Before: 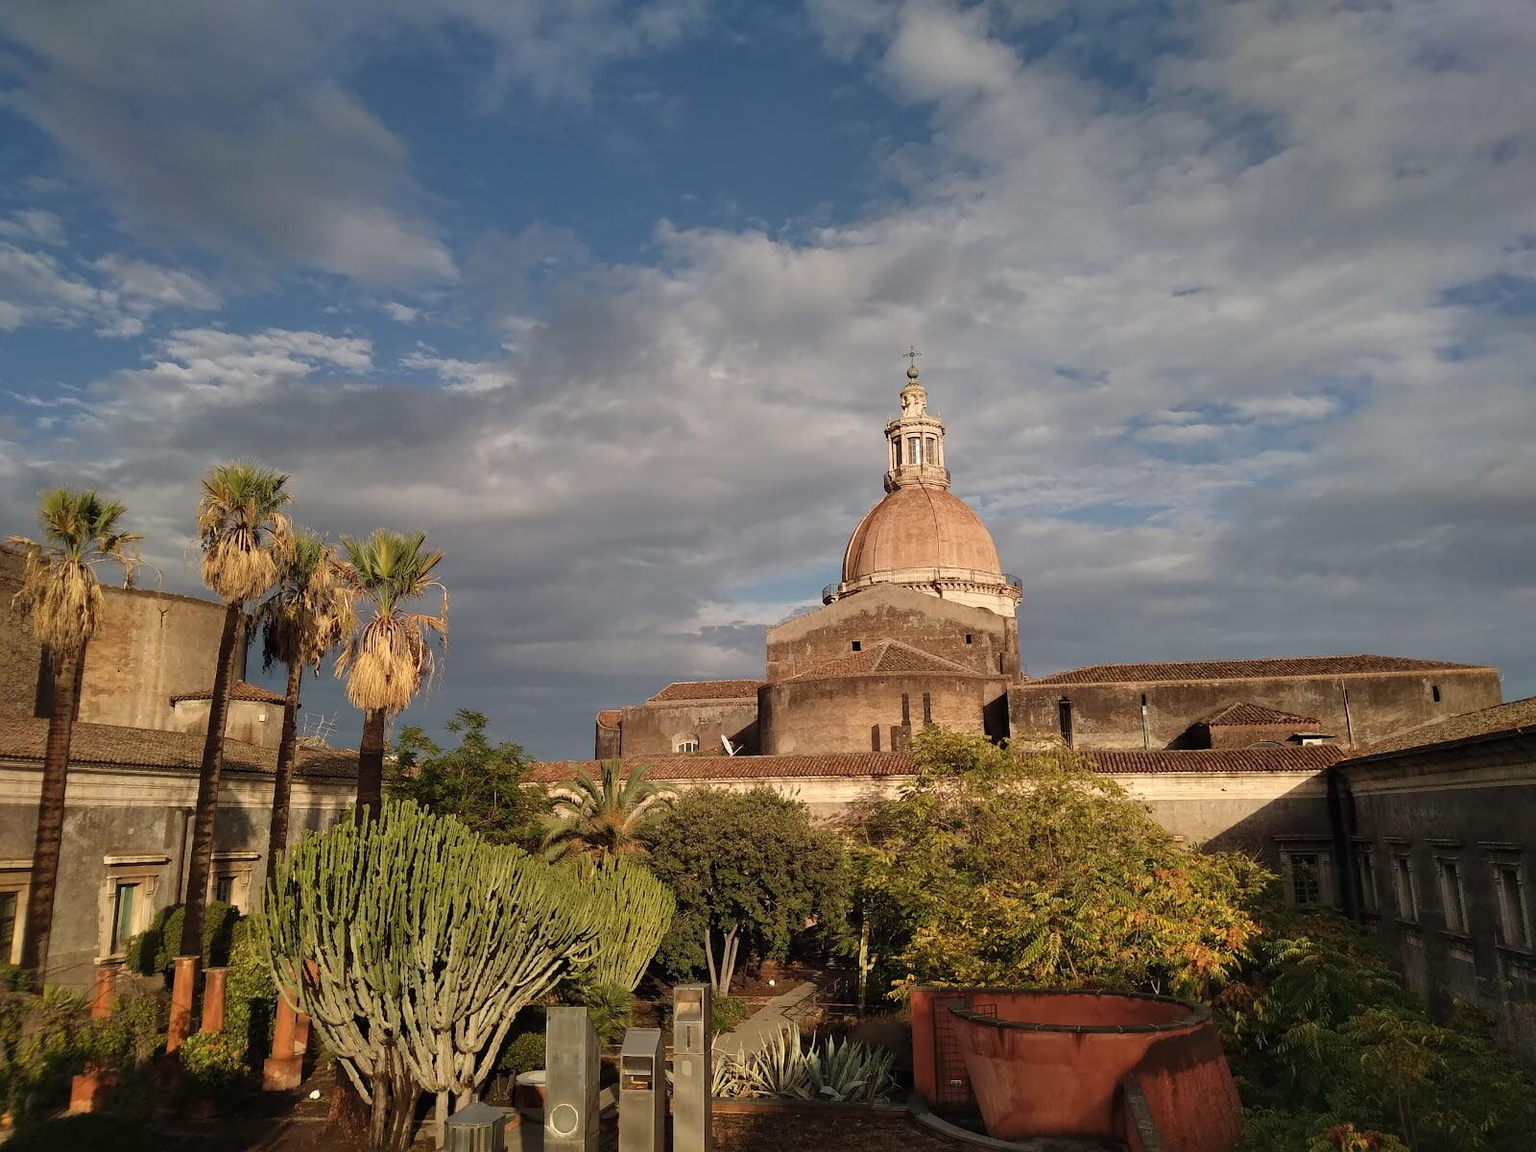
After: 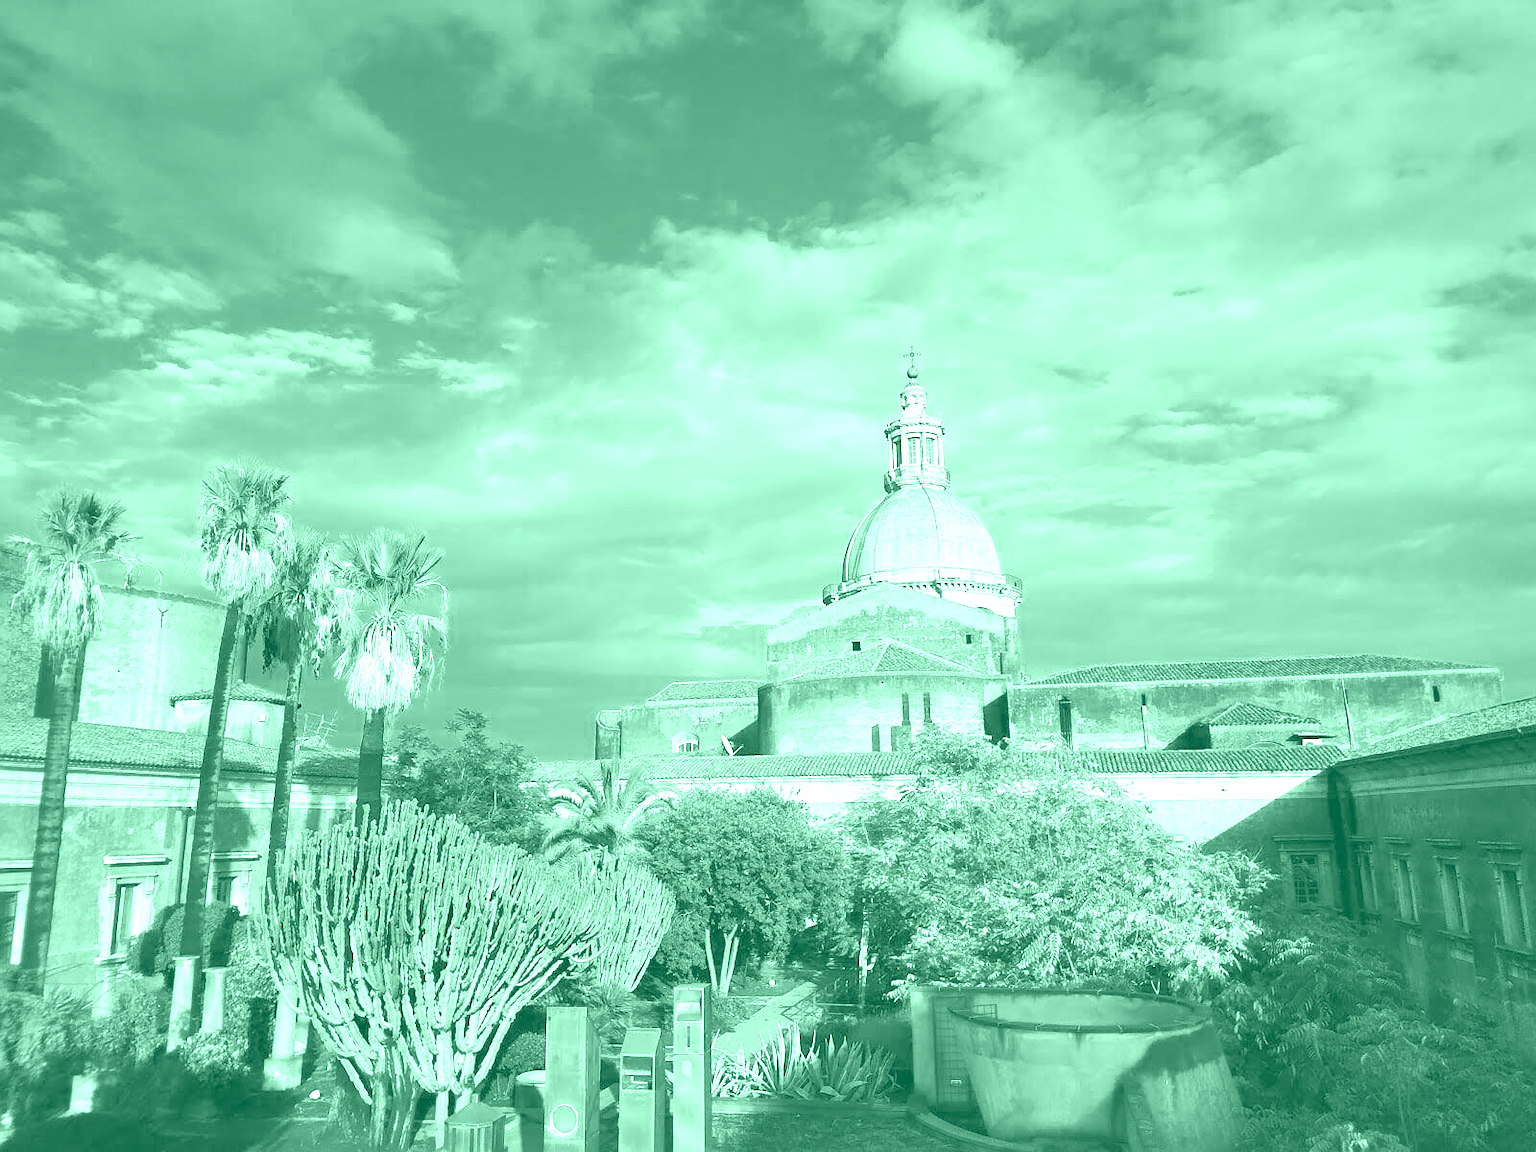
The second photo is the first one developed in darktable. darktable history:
tone equalizer: -8 EV 0.25 EV, -7 EV 0.417 EV, -6 EV 0.417 EV, -5 EV 0.25 EV, -3 EV -0.25 EV, -2 EV -0.417 EV, -1 EV -0.417 EV, +0 EV -0.25 EV, edges refinement/feathering 500, mask exposure compensation -1.57 EV, preserve details guided filter
sharpen: amount 0.2
colorize: hue 147.6°, saturation 65%, lightness 21.64%
white balance: red 4.26, blue 1.802
